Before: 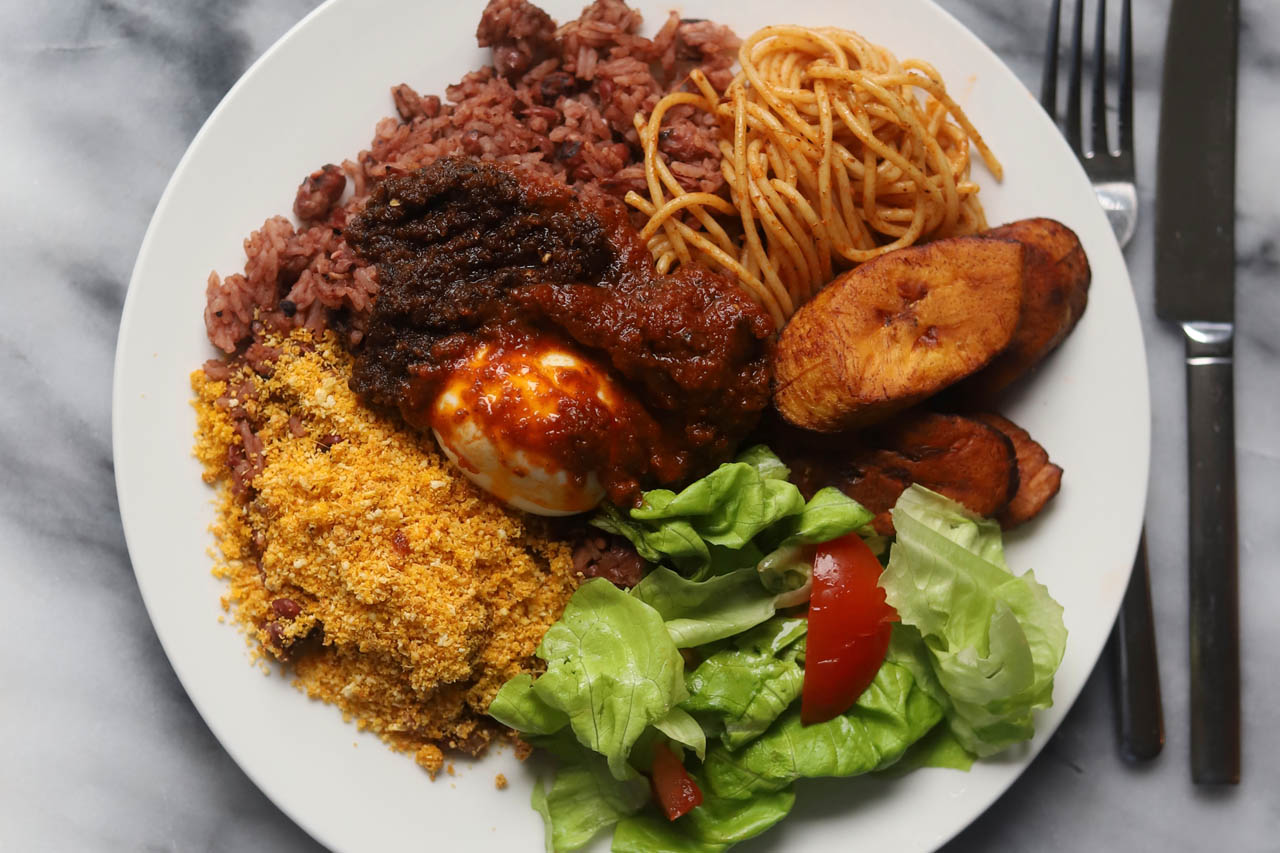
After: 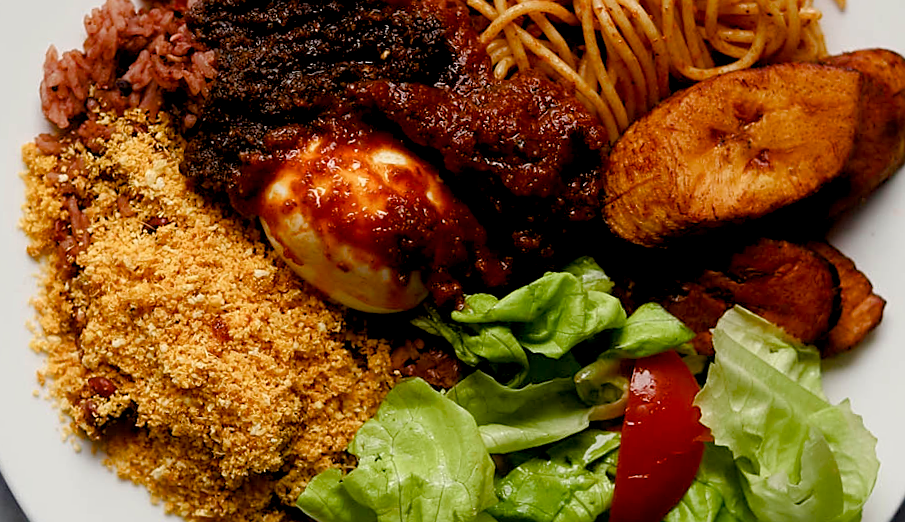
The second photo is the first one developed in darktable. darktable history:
color balance rgb: global offset › luminance -0.99%, perceptual saturation grading › global saturation 0.619%, perceptual saturation grading › highlights -33.582%, perceptual saturation grading › mid-tones 15.011%, perceptual saturation grading › shadows 49.125%, global vibrance 20%
crop and rotate: angle -3.91°, left 9.904%, top 20.494%, right 12.279%, bottom 12.126%
color correction: highlights b* 0.001, saturation 1.08
sharpen: on, module defaults
